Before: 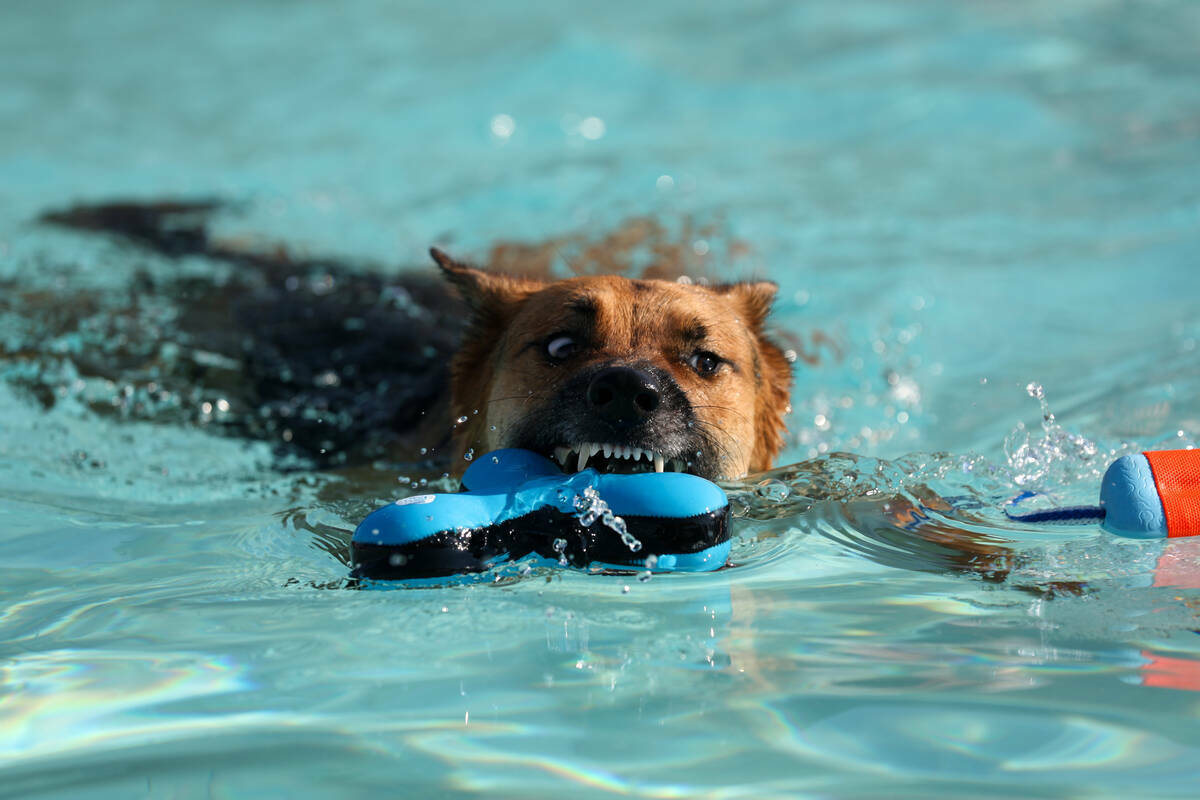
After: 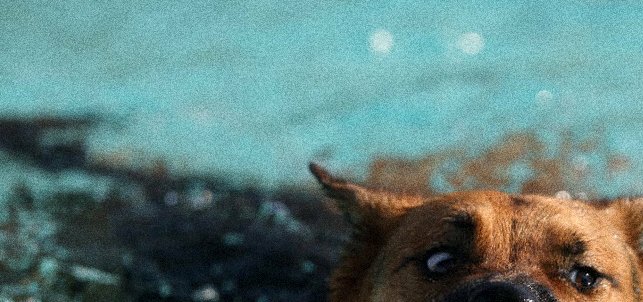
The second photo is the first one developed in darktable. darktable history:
grain: coarseness 14.49 ISO, strength 48.04%, mid-tones bias 35%
crop: left 10.121%, top 10.631%, right 36.218%, bottom 51.526%
bloom: size 5%, threshold 95%, strength 15%
